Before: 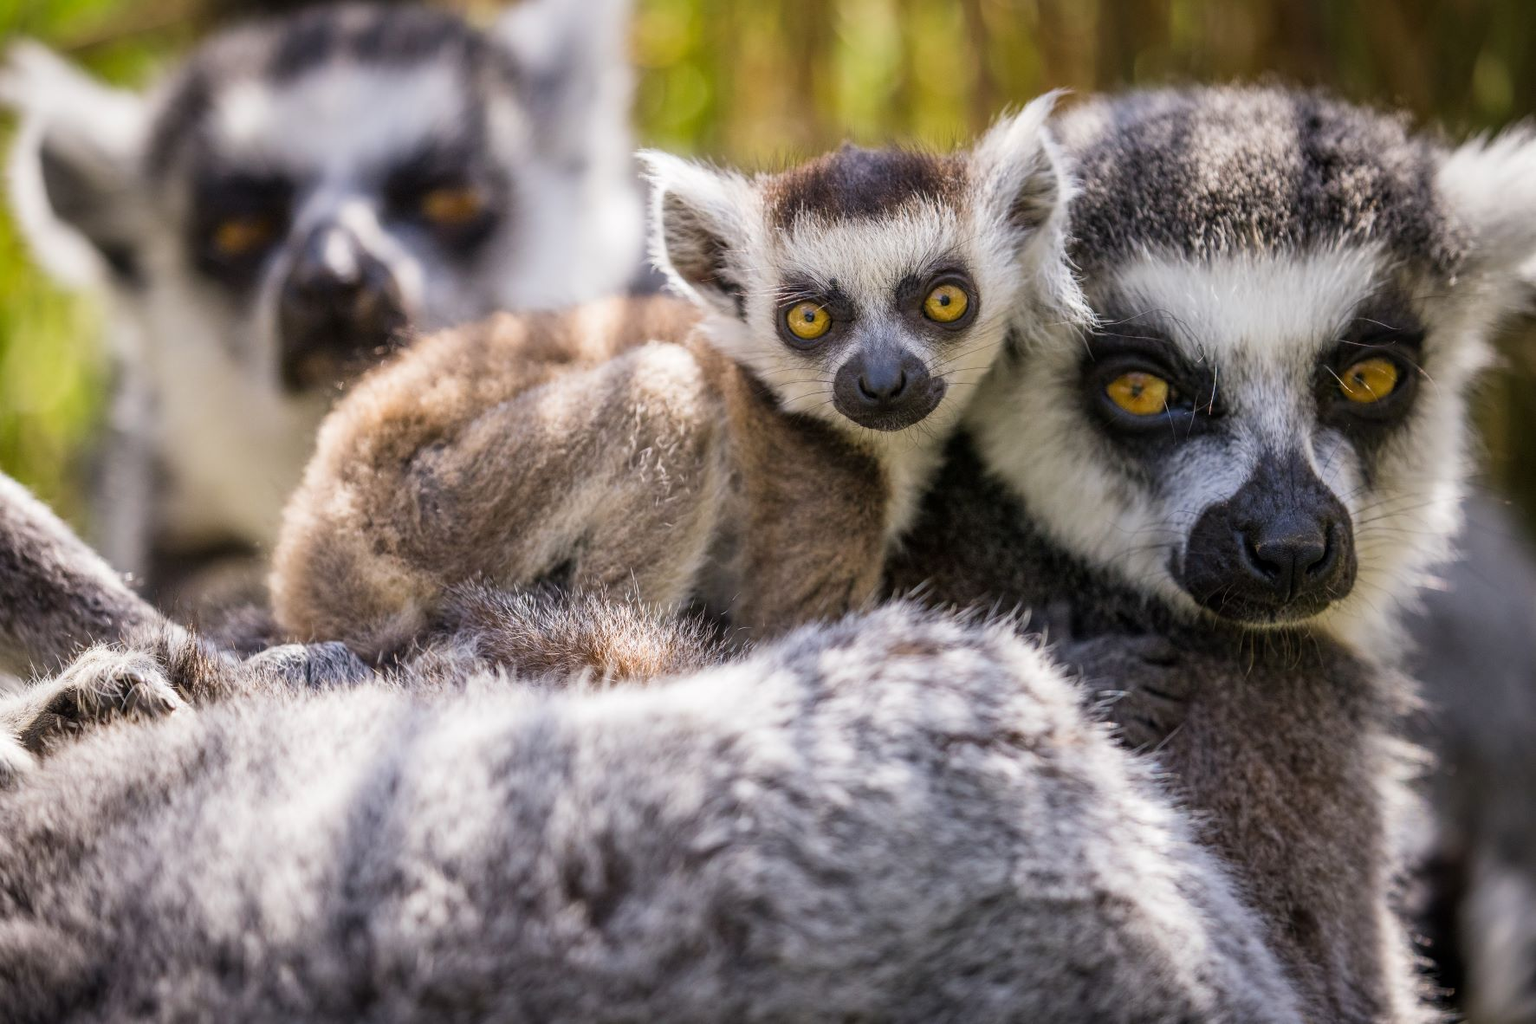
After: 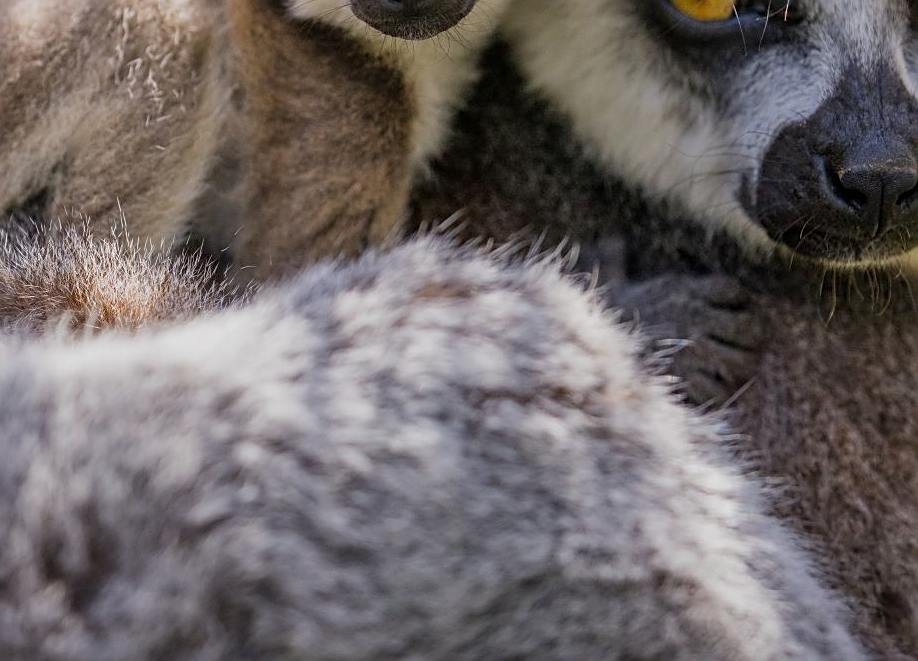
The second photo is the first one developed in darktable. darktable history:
crop: left 34.479%, top 38.822%, right 13.718%, bottom 5.172%
sharpen: on, module defaults
tone equalizer: -8 EV 0.25 EV, -7 EV 0.417 EV, -6 EV 0.417 EV, -5 EV 0.25 EV, -3 EV -0.25 EV, -2 EV -0.417 EV, -1 EV -0.417 EV, +0 EV -0.25 EV, edges refinement/feathering 500, mask exposure compensation -1.57 EV, preserve details guided filter
